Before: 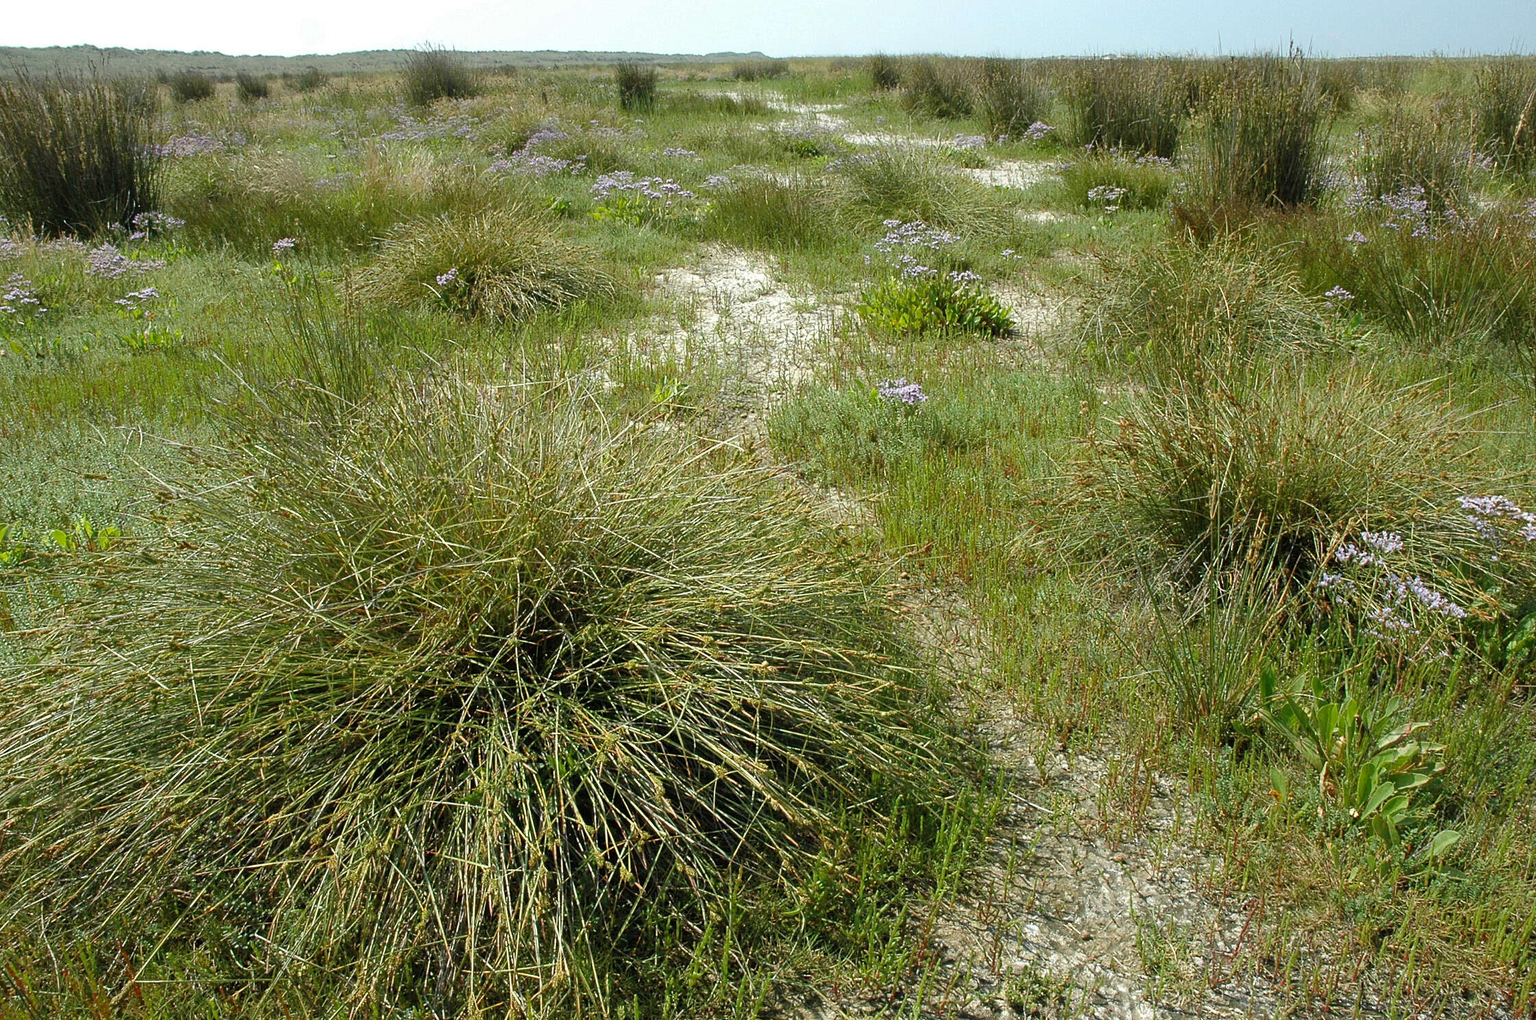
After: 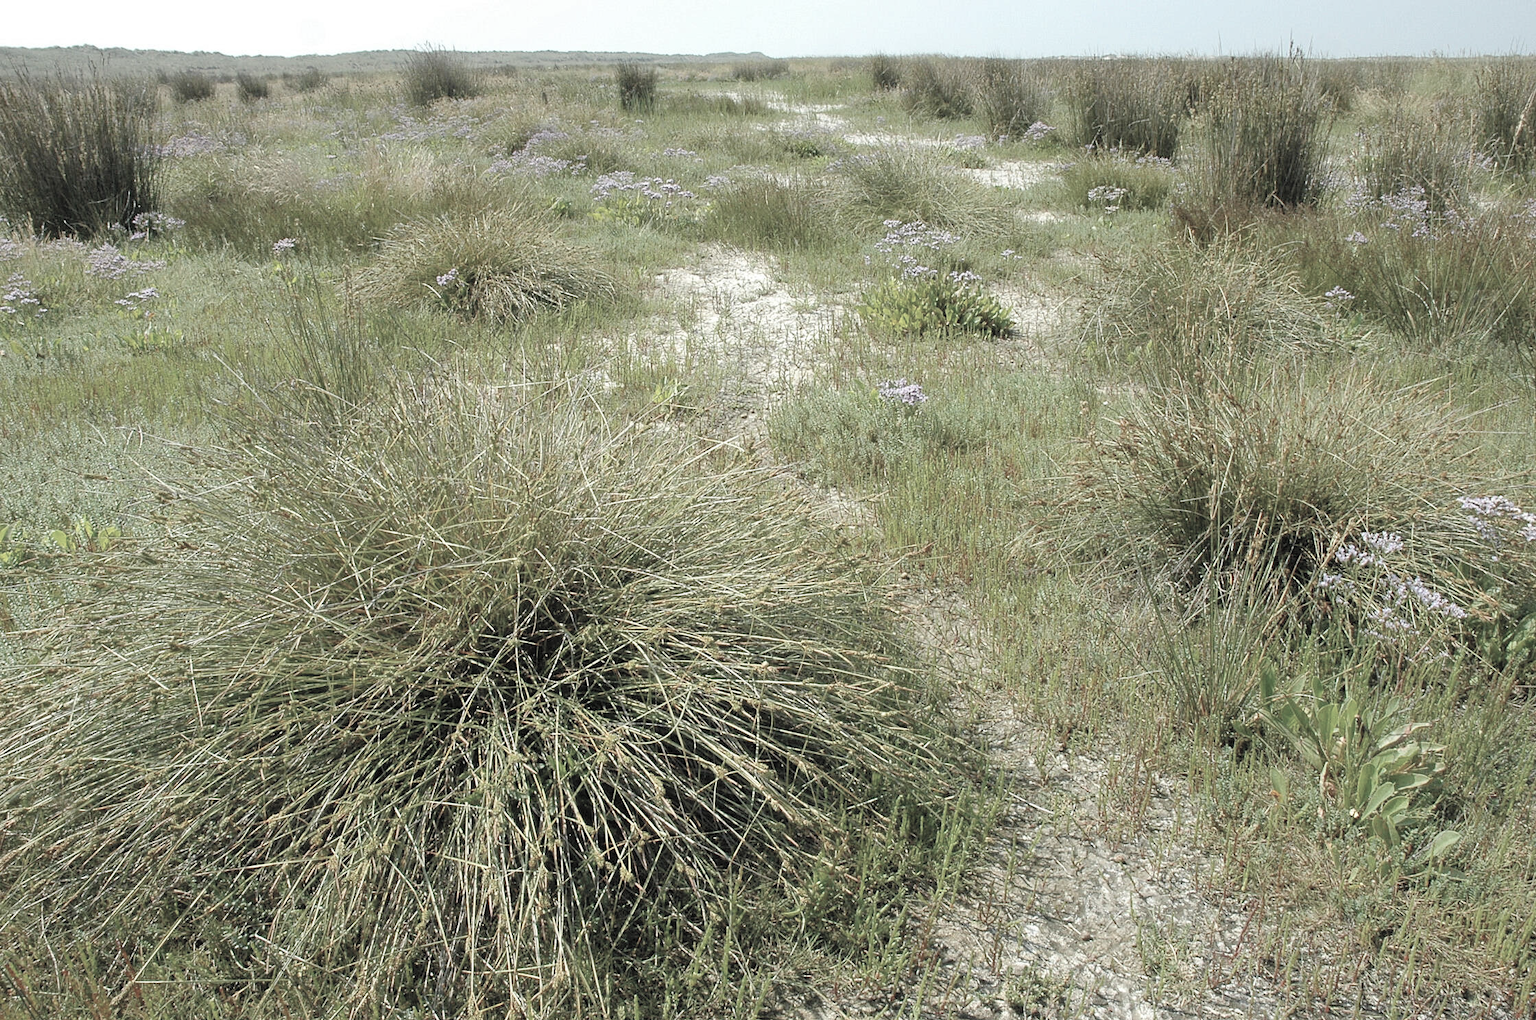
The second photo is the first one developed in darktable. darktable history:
contrast brightness saturation: brightness 0.189, saturation -0.512
